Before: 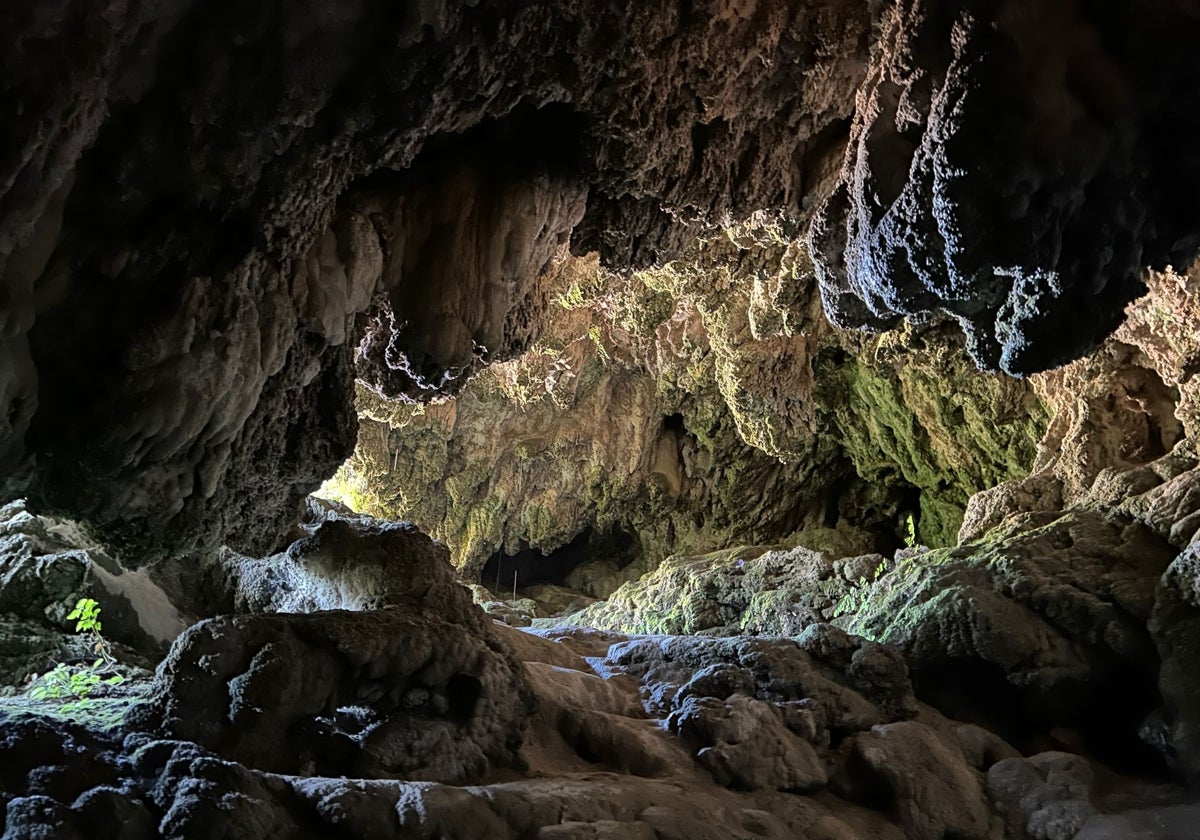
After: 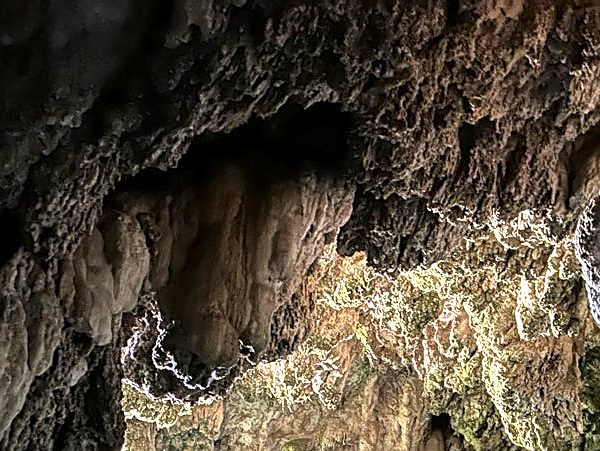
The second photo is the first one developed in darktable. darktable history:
crop: left 19.435%, right 30.556%, bottom 46.249%
sharpen: on, module defaults
local contrast: detail 130%
exposure: black level correction 0, exposure 1.001 EV, compensate exposure bias true, compensate highlight preservation false
